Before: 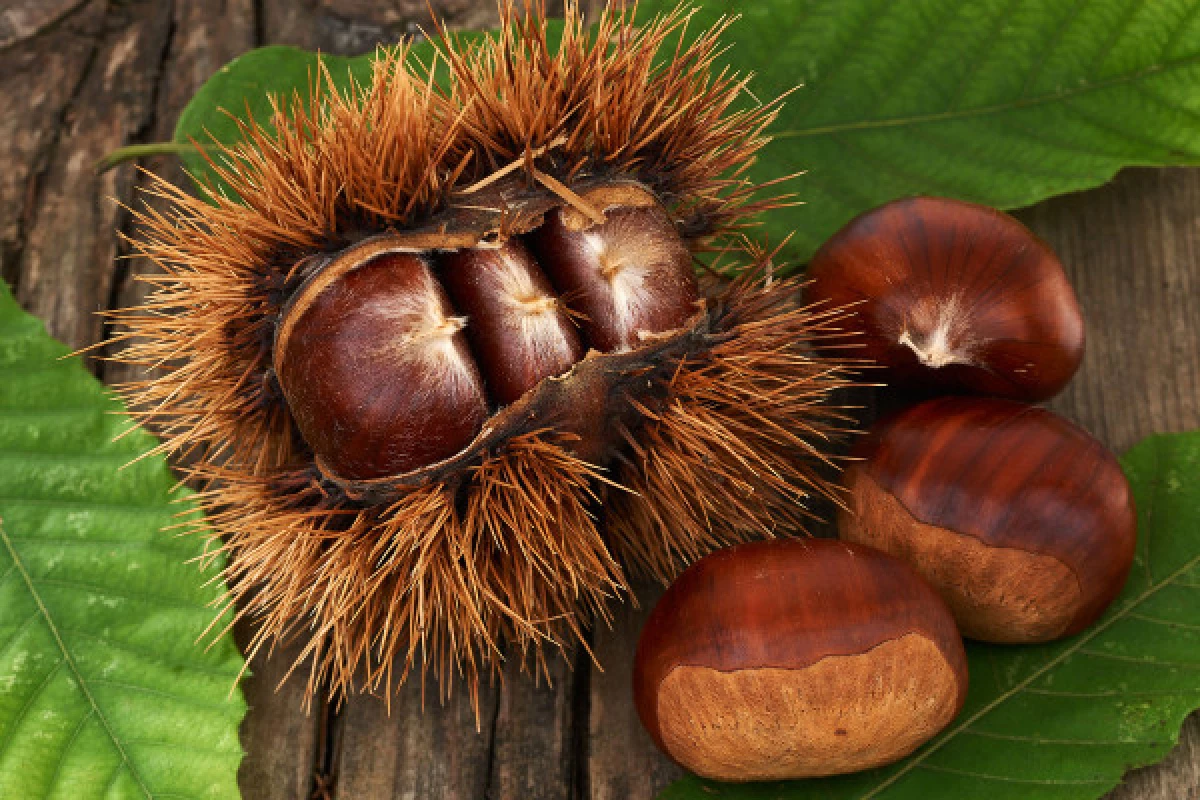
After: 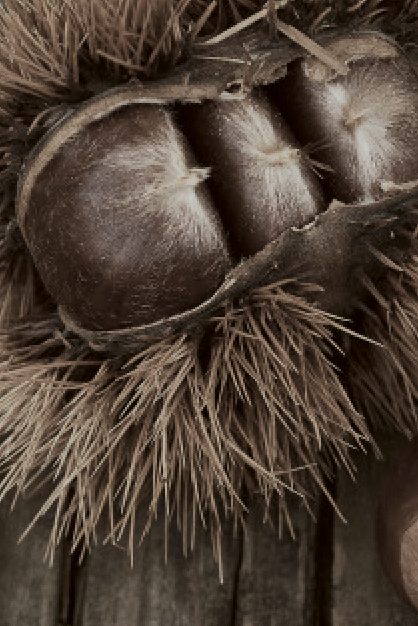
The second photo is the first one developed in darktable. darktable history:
crop and rotate: left 21.439%, top 18.682%, right 43.711%, bottom 2.99%
color zones: curves: ch0 [(0, 0.613) (0.01, 0.613) (0.245, 0.448) (0.498, 0.529) (0.642, 0.665) (0.879, 0.777) (0.99, 0.613)]; ch1 [(0, 0.035) (0.121, 0.189) (0.259, 0.197) (0.415, 0.061) (0.589, 0.022) (0.732, 0.022) (0.857, 0.026) (0.991, 0.053)], mix 34.12%, process mode strong
color correction: highlights a* -5.38, highlights b* 9.8, shadows a* 9.47, shadows b* 25.04
